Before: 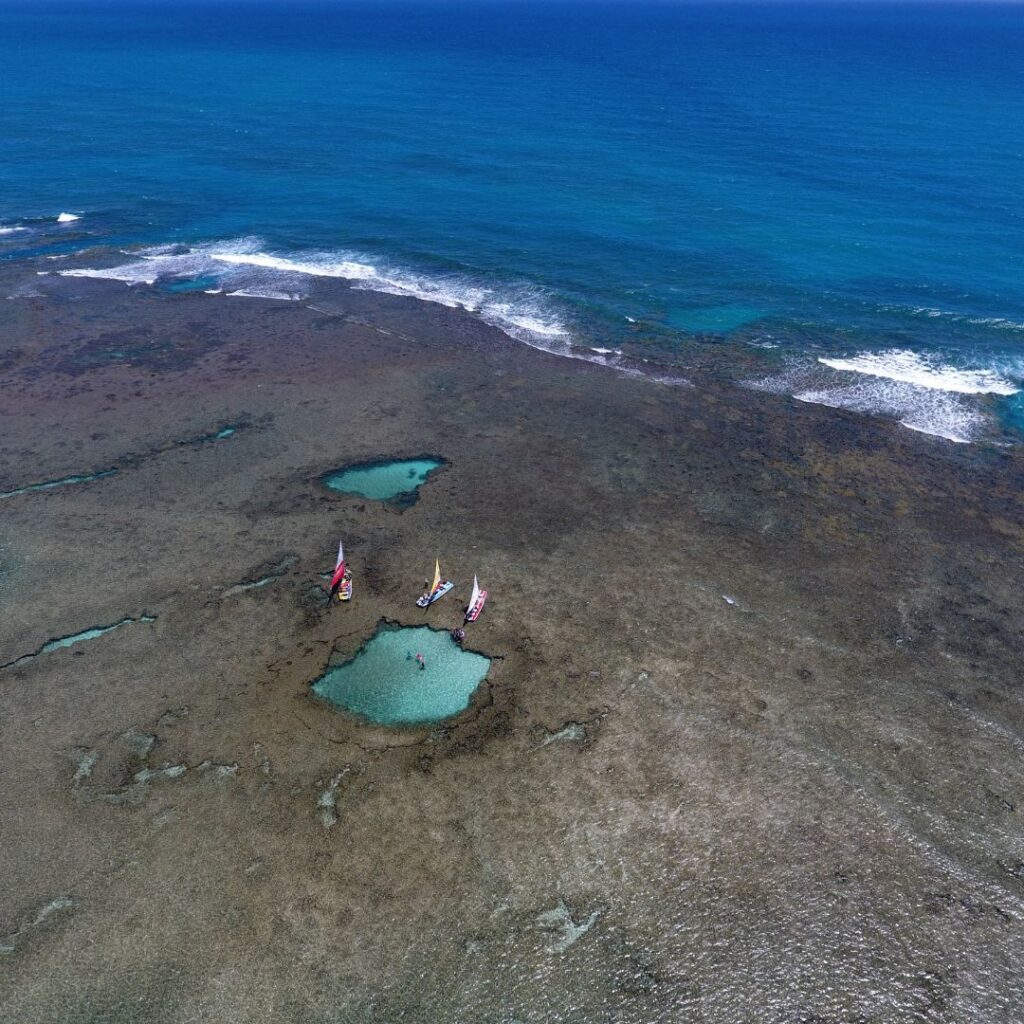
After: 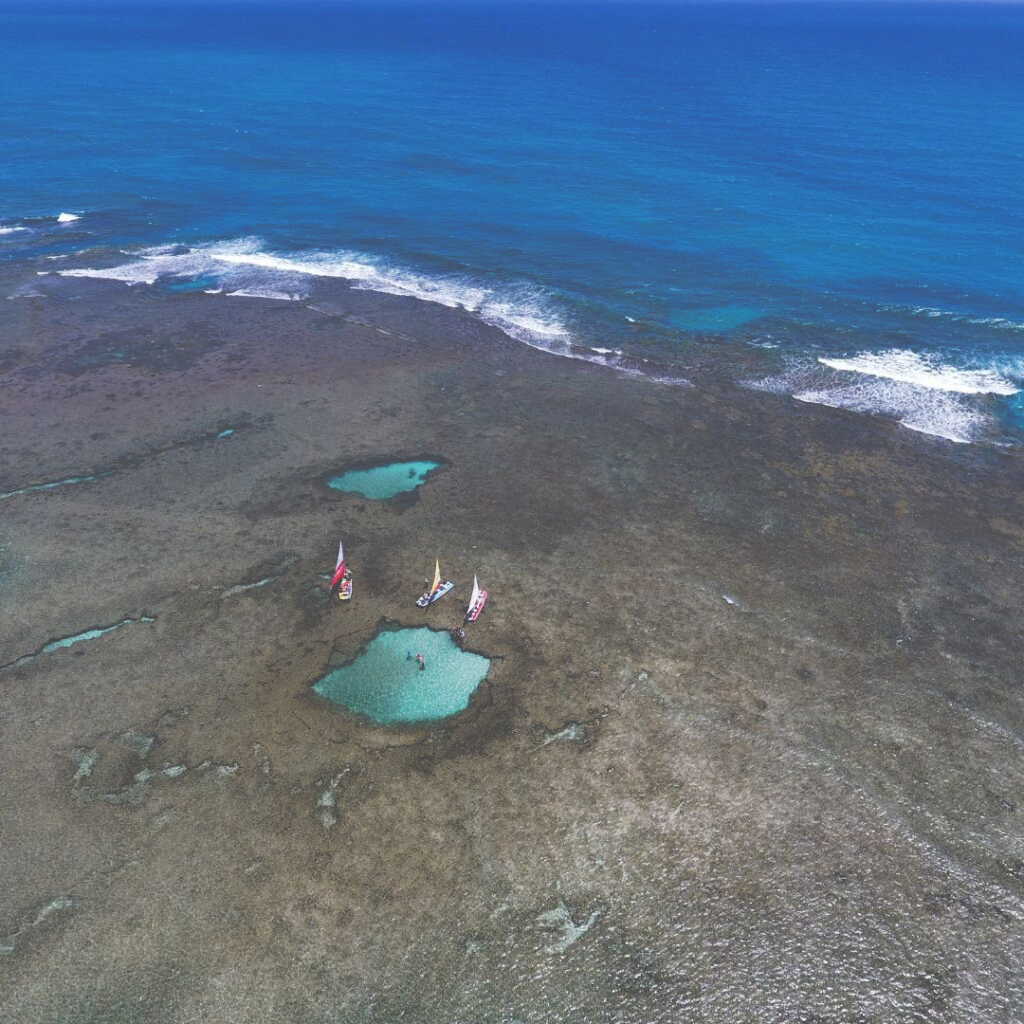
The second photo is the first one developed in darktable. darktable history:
shadows and highlights: shadows 49, highlights -41, soften with gaussian
tone curve: curves: ch0 [(0, 0) (0.003, 0.299) (0.011, 0.299) (0.025, 0.299) (0.044, 0.299) (0.069, 0.3) (0.1, 0.306) (0.136, 0.316) (0.177, 0.326) (0.224, 0.338) (0.277, 0.366) (0.335, 0.406) (0.399, 0.462) (0.468, 0.533) (0.543, 0.607) (0.623, 0.7) (0.709, 0.775) (0.801, 0.843) (0.898, 0.903) (1, 1)], preserve colors none
